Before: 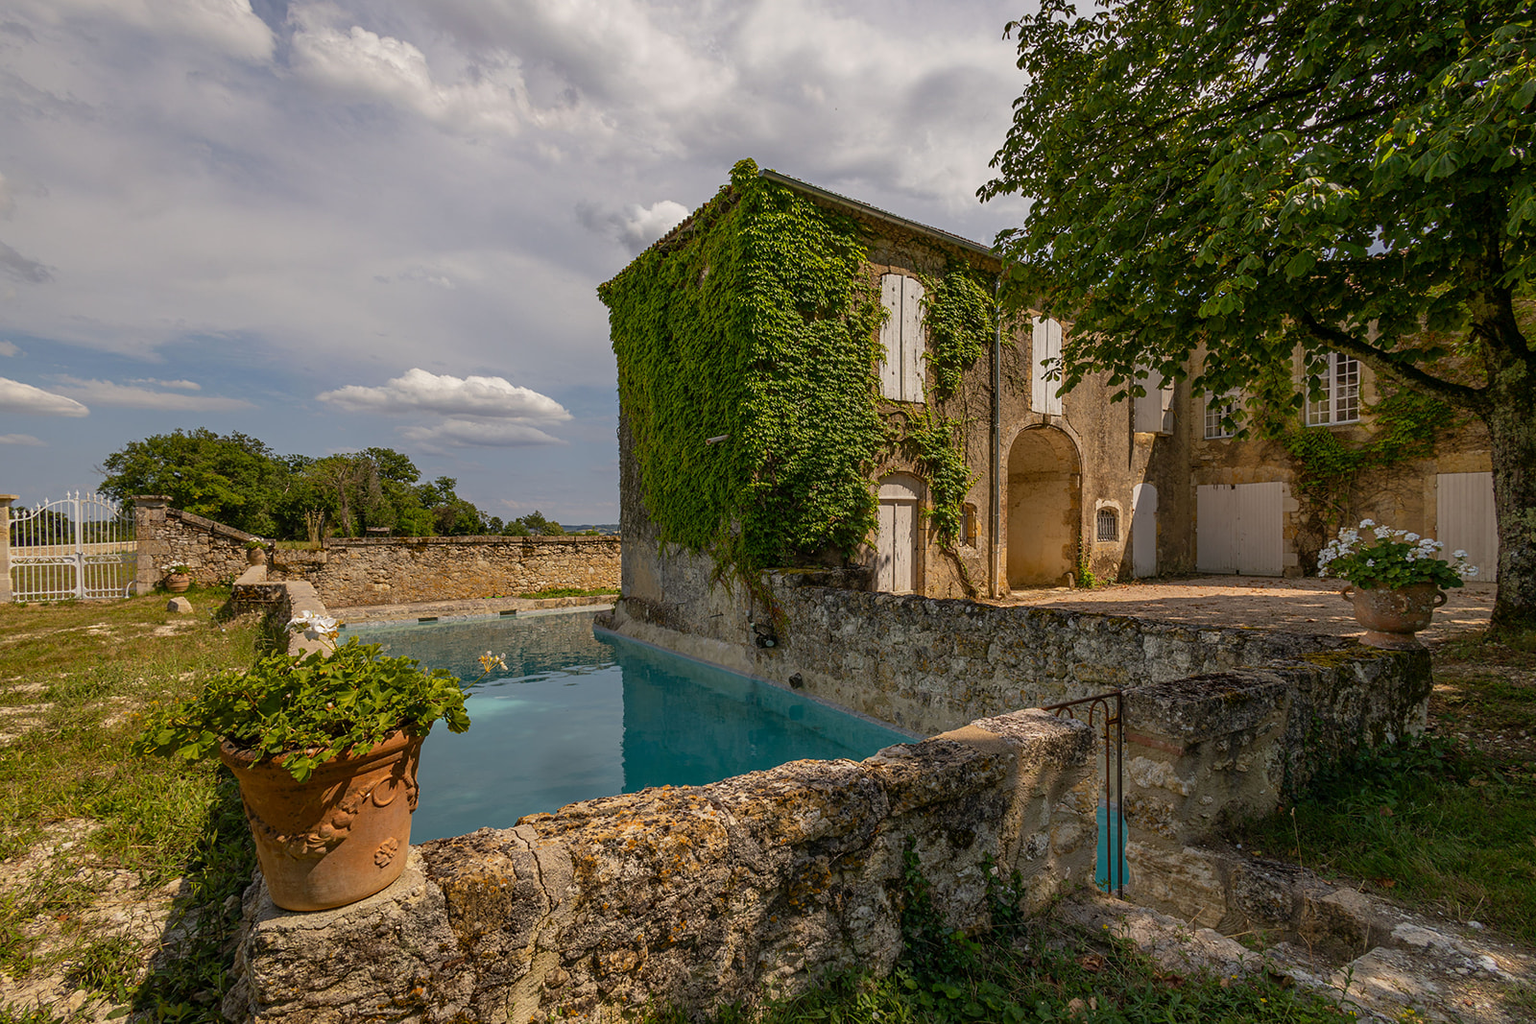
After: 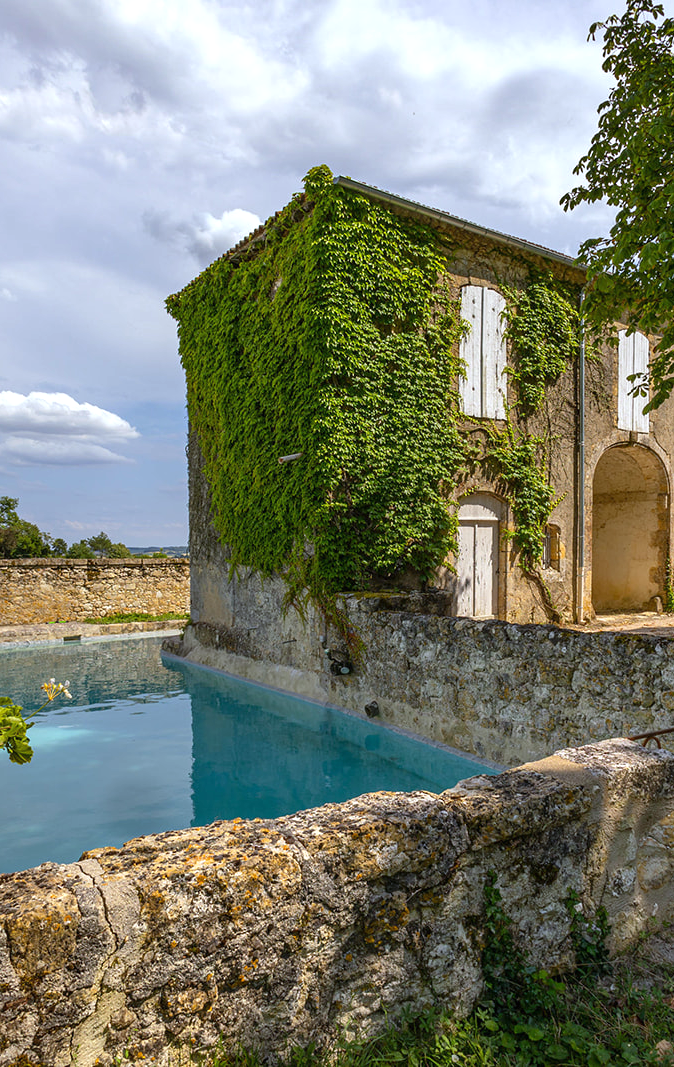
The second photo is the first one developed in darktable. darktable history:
white balance: red 0.924, blue 1.095
crop: left 28.583%, right 29.231%
exposure: black level correction 0, exposure 0.7 EV, compensate exposure bias true, compensate highlight preservation false
